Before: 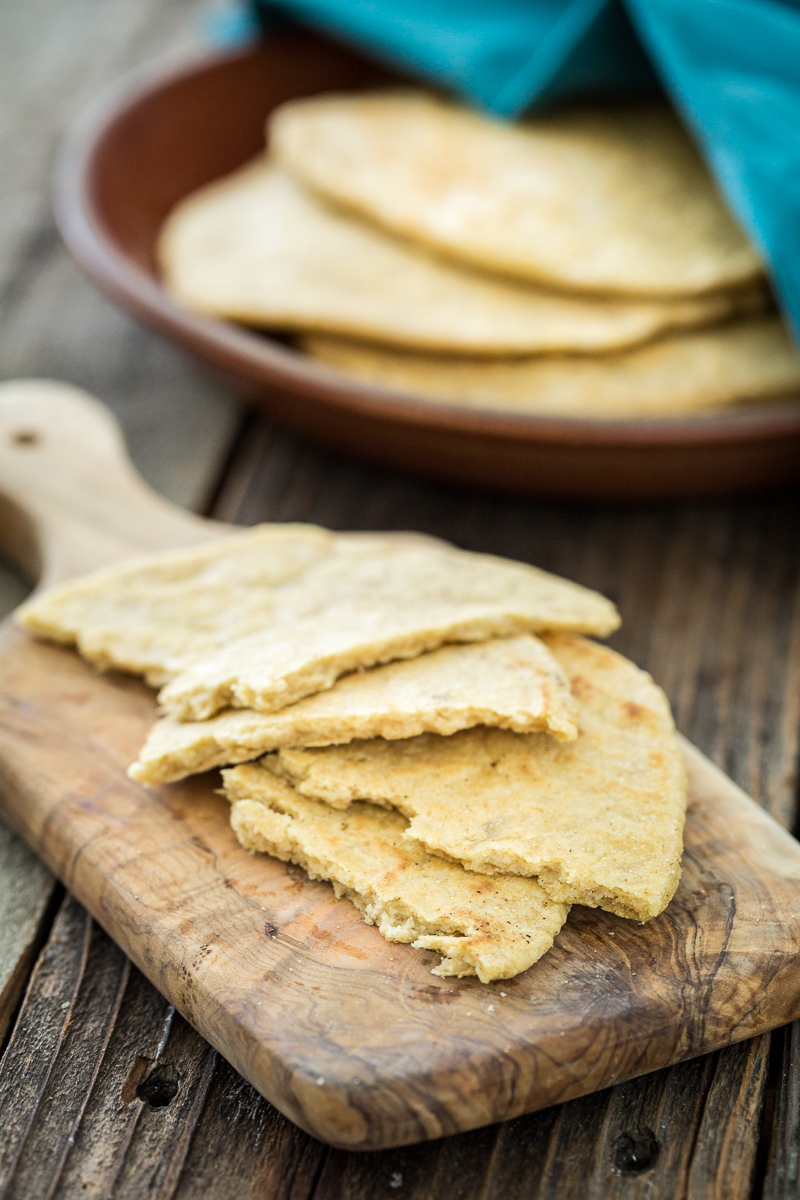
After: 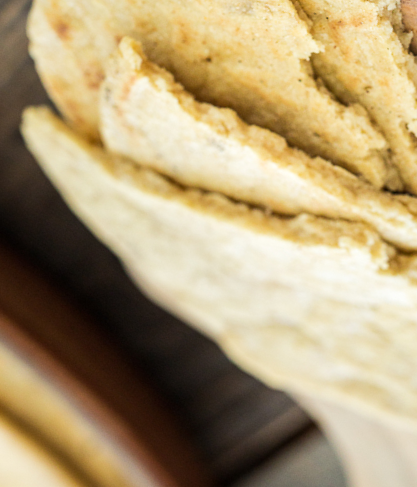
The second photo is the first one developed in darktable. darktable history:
crop and rotate: angle 147.11°, left 9.175%, top 15.683%, right 4.433%, bottom 17.176%
